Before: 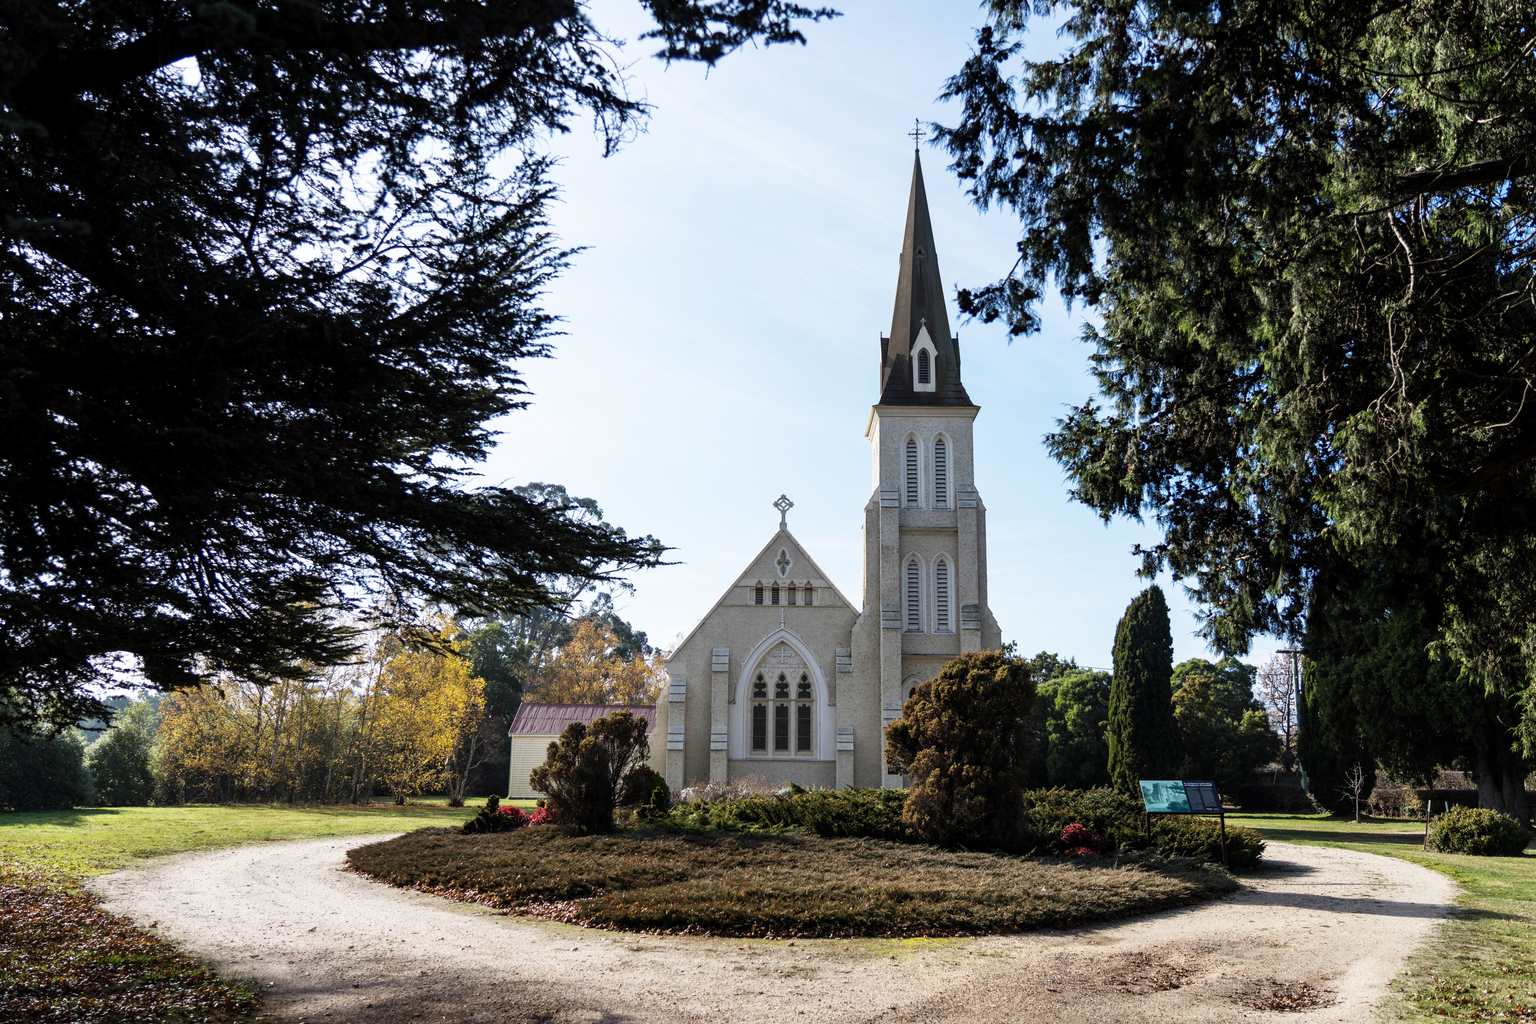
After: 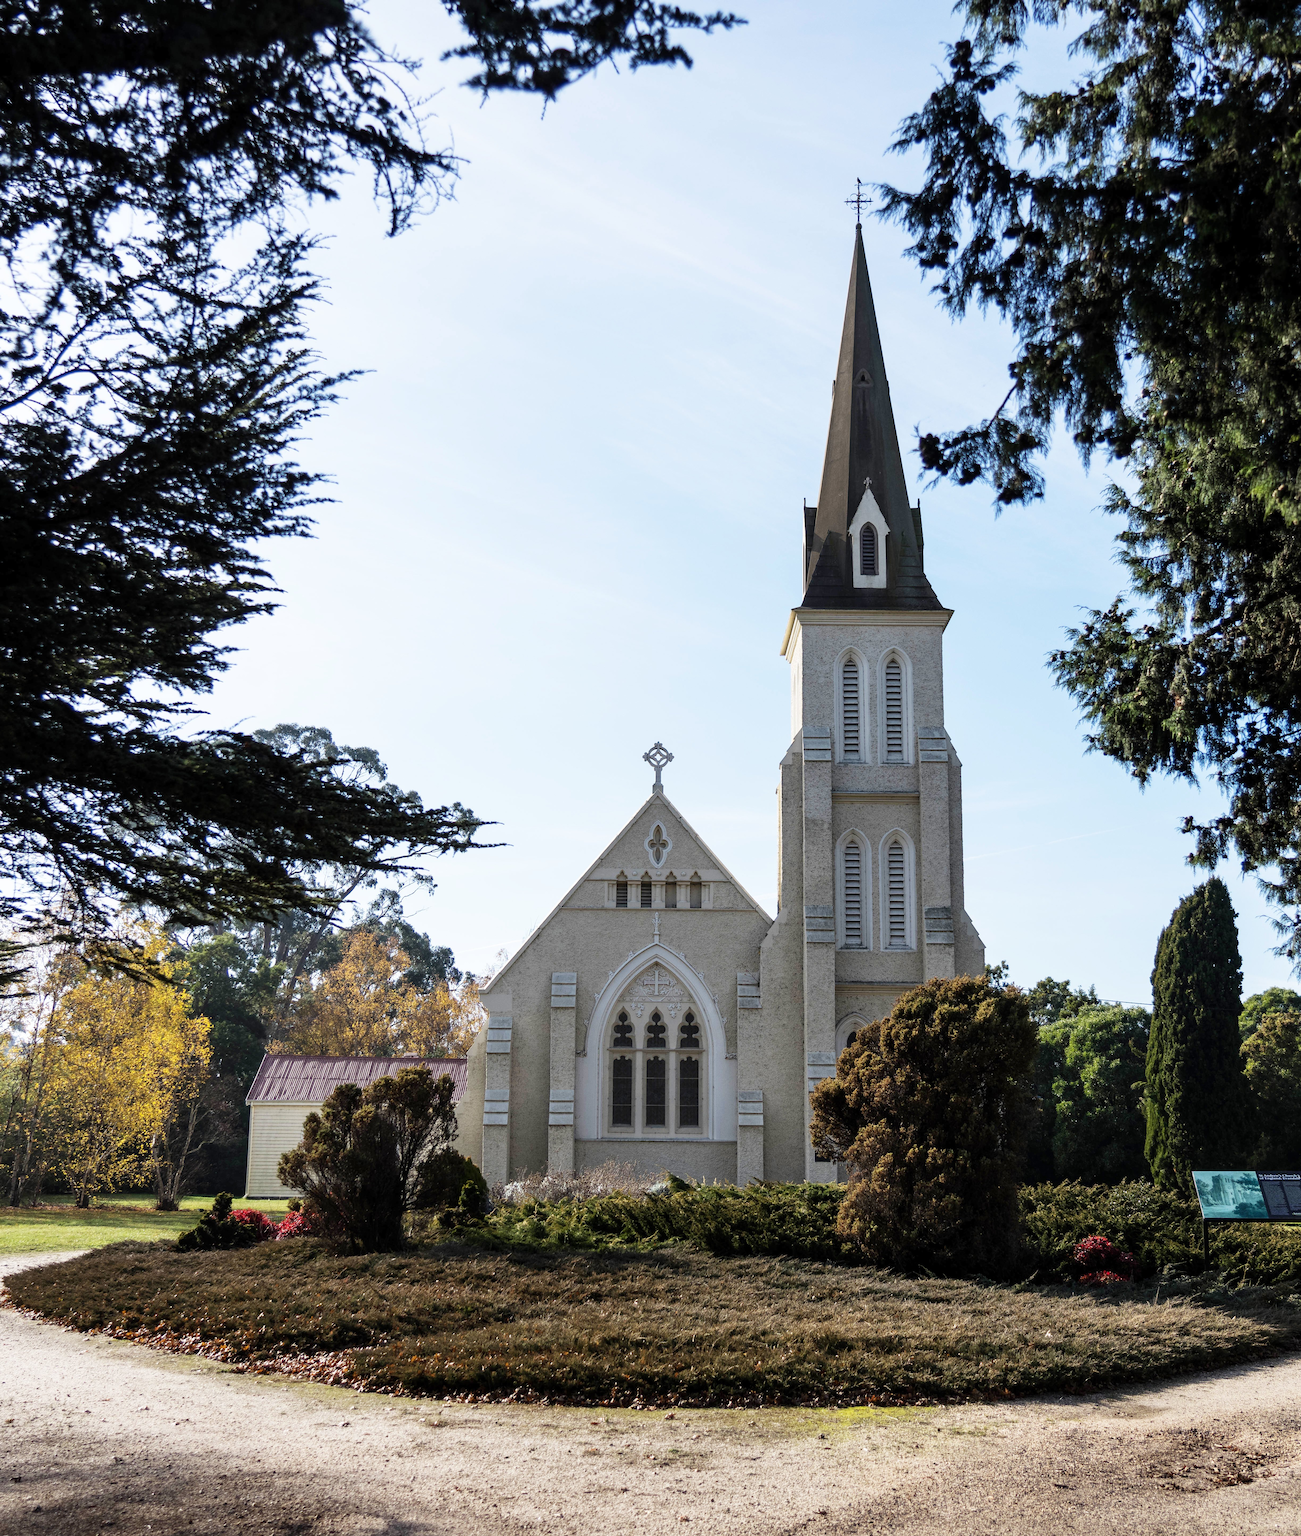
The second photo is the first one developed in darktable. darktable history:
crop and rotate: left 22.474%, right 21.019%
